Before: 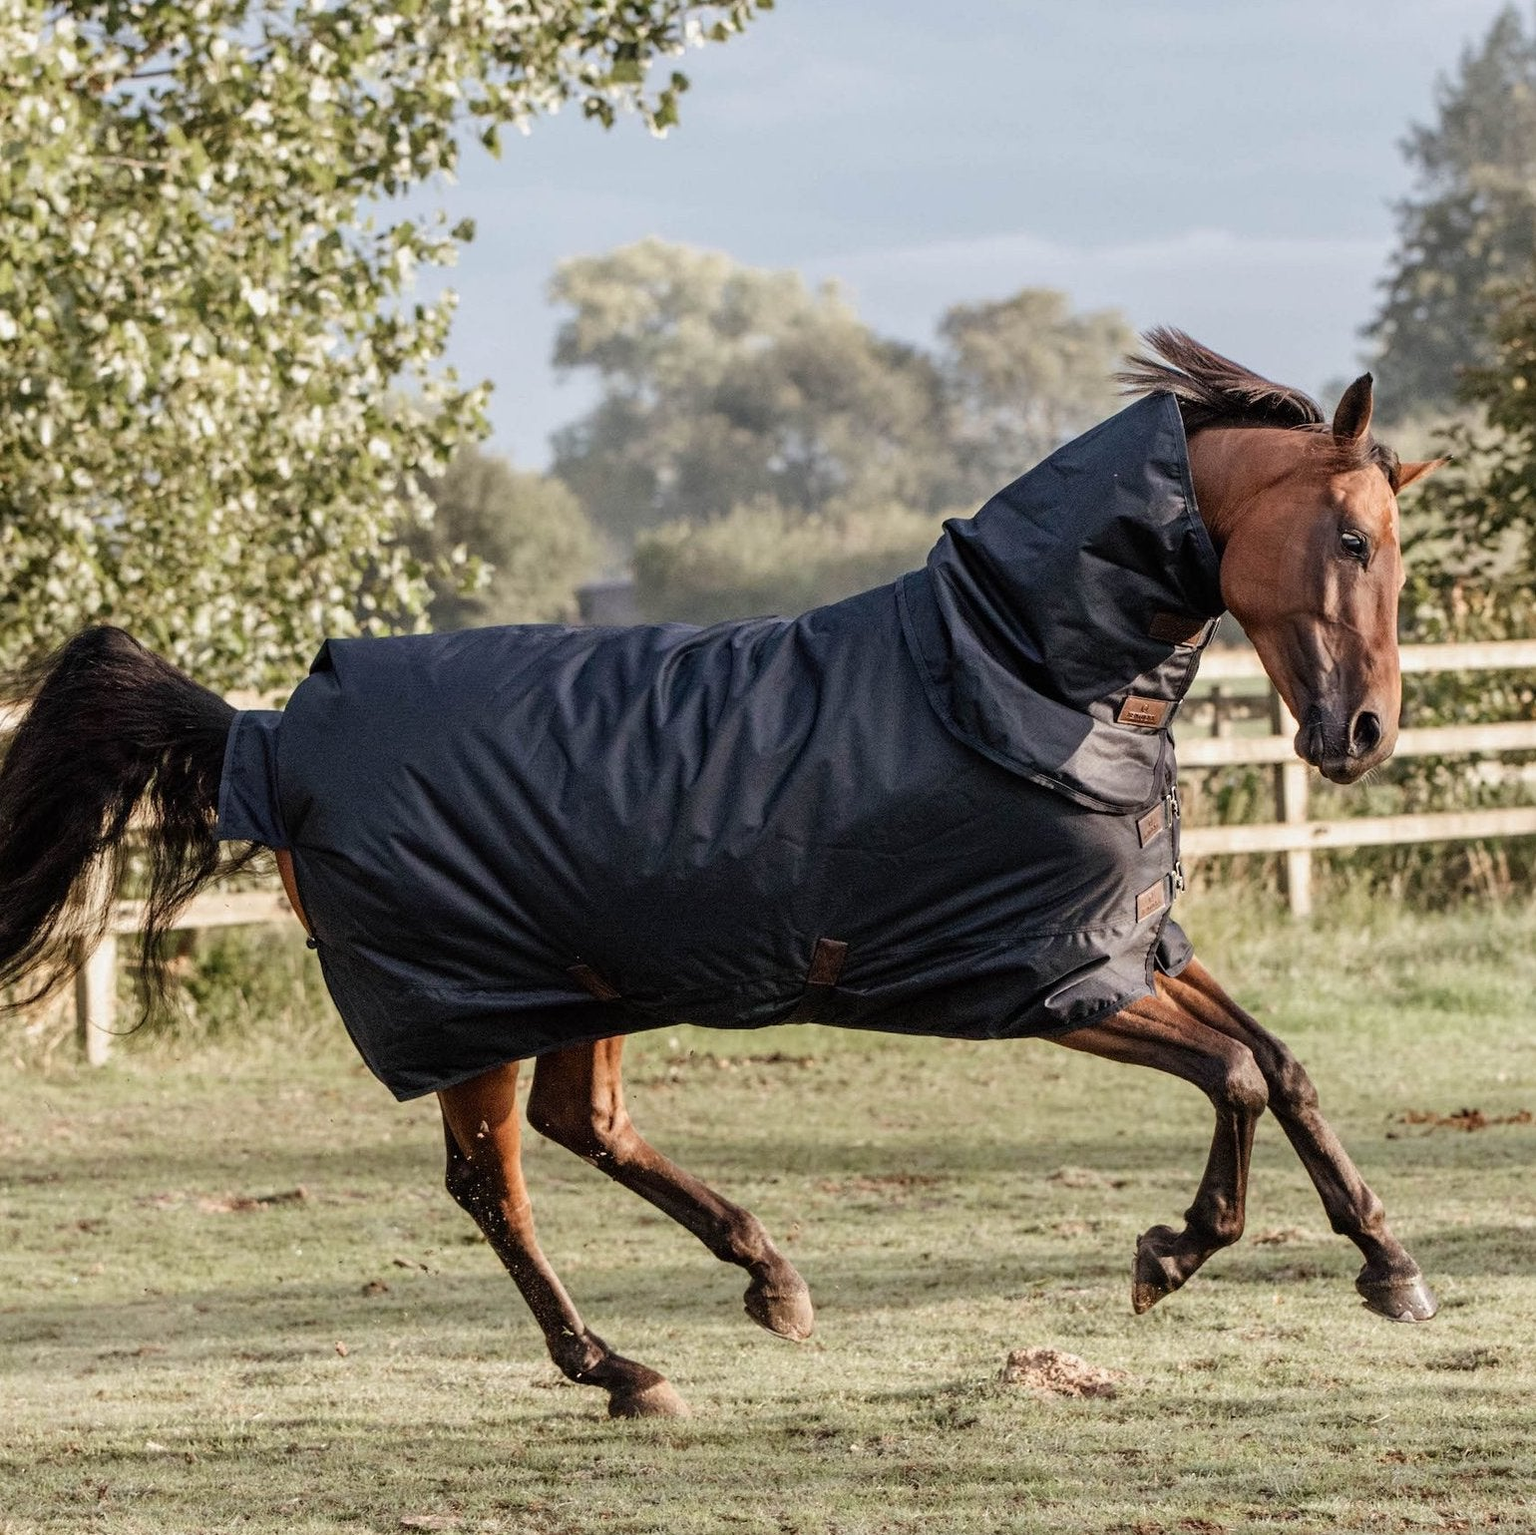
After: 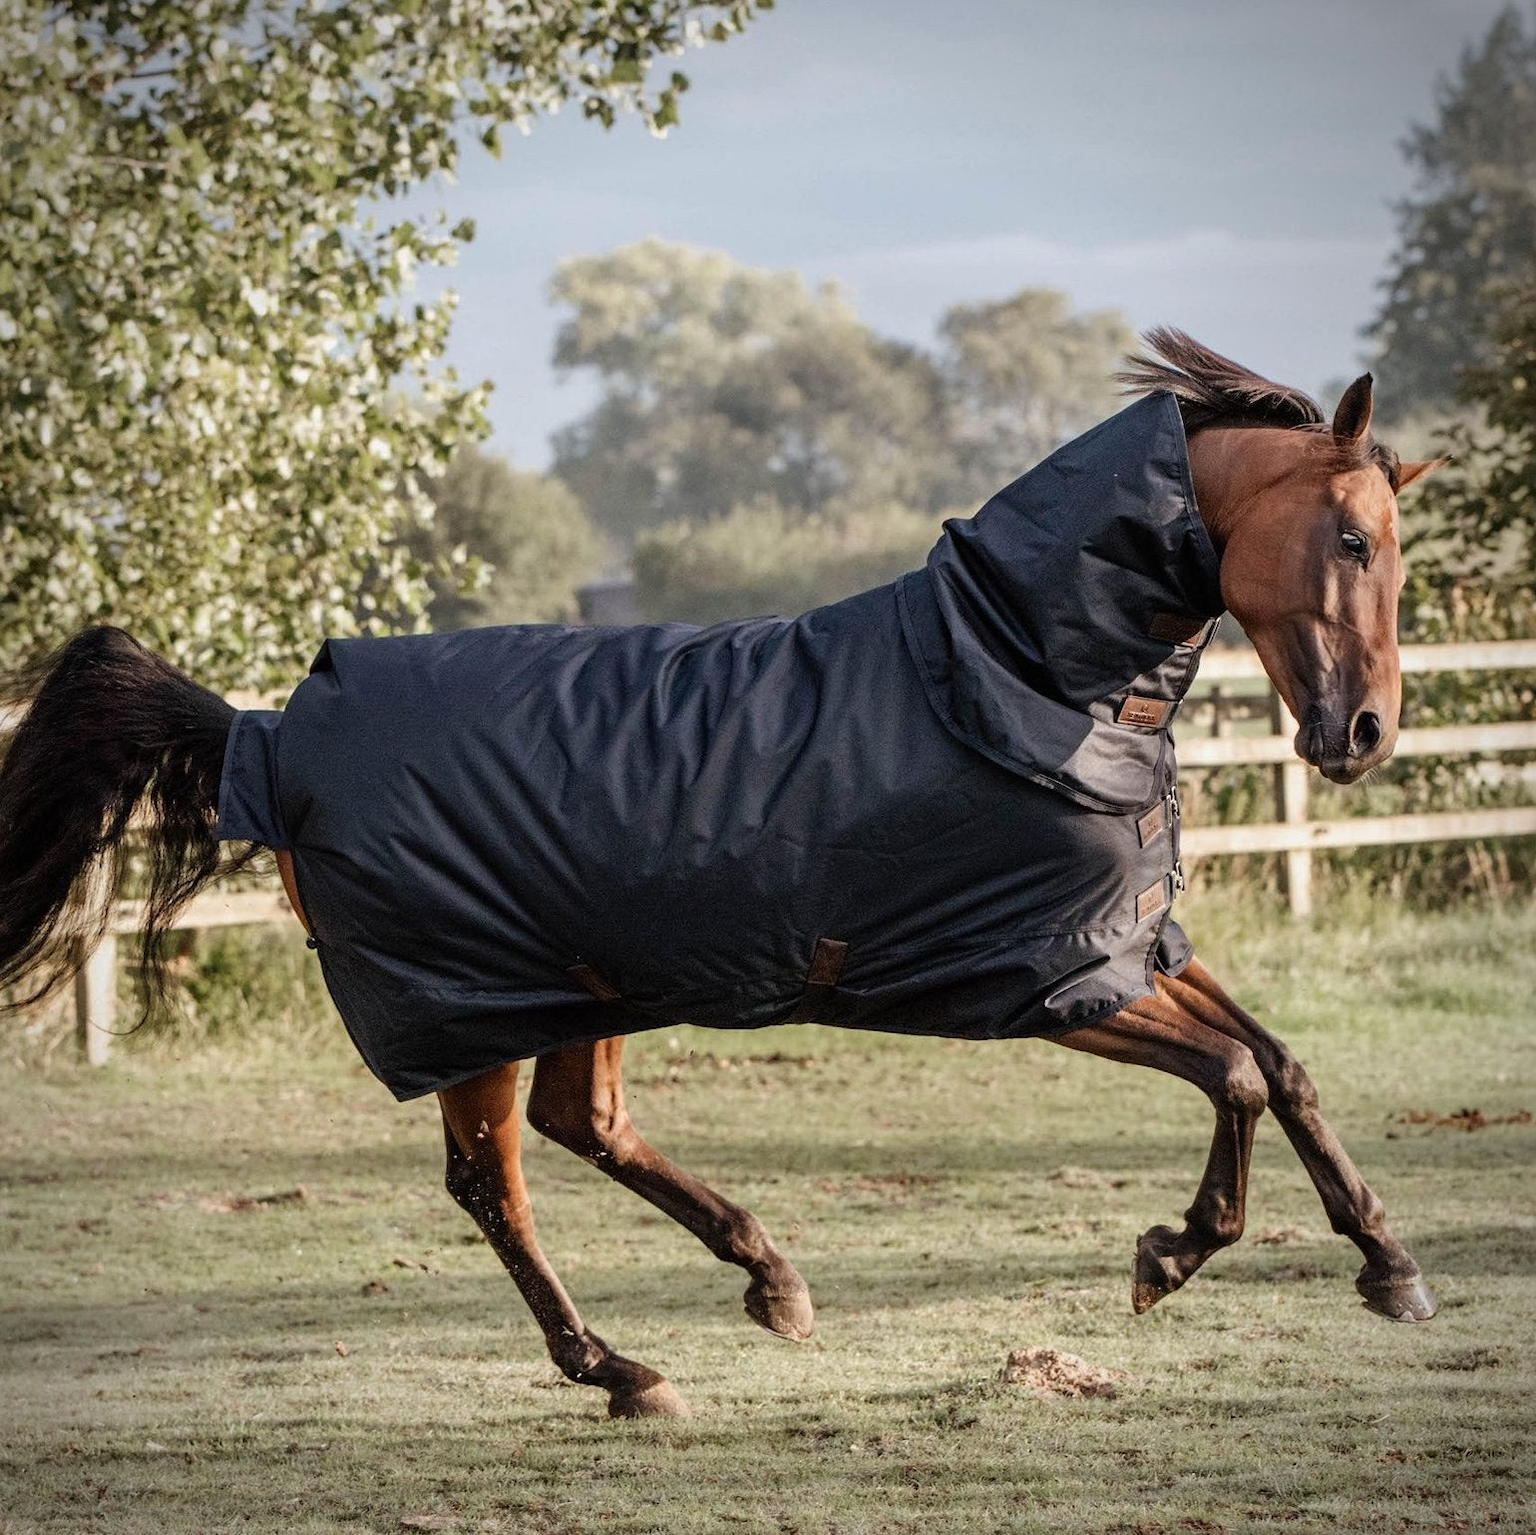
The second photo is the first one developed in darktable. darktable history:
vignetting: brightness -0.585, saturation -0.111
